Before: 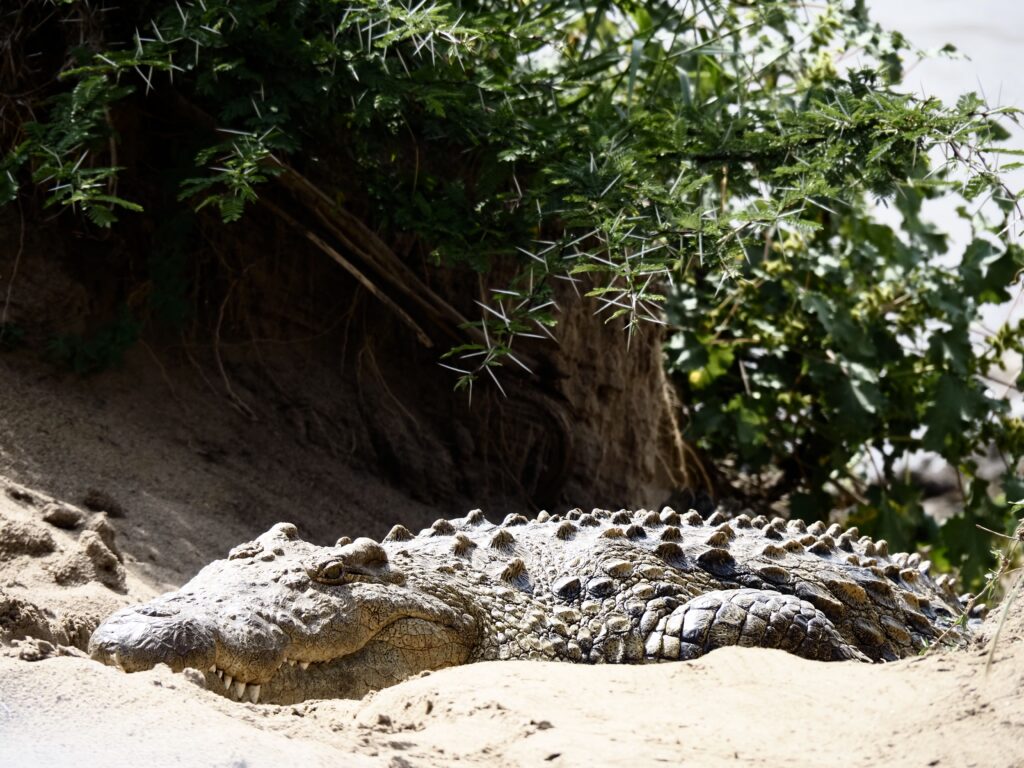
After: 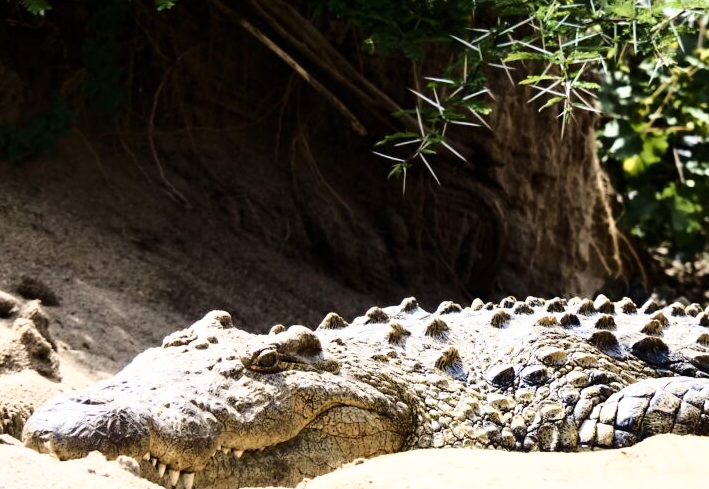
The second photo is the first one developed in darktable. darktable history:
velvia: on, module defaults
crop: left 6.488%, top 27.668%, right 24.183%, bottom 8.656%
base curve: curves: ch0 [(0, 0) (0.028, 0.03) (0.121, 0.232) (0.46, 0.748) (0.859, 0.968) (1, 1)]
